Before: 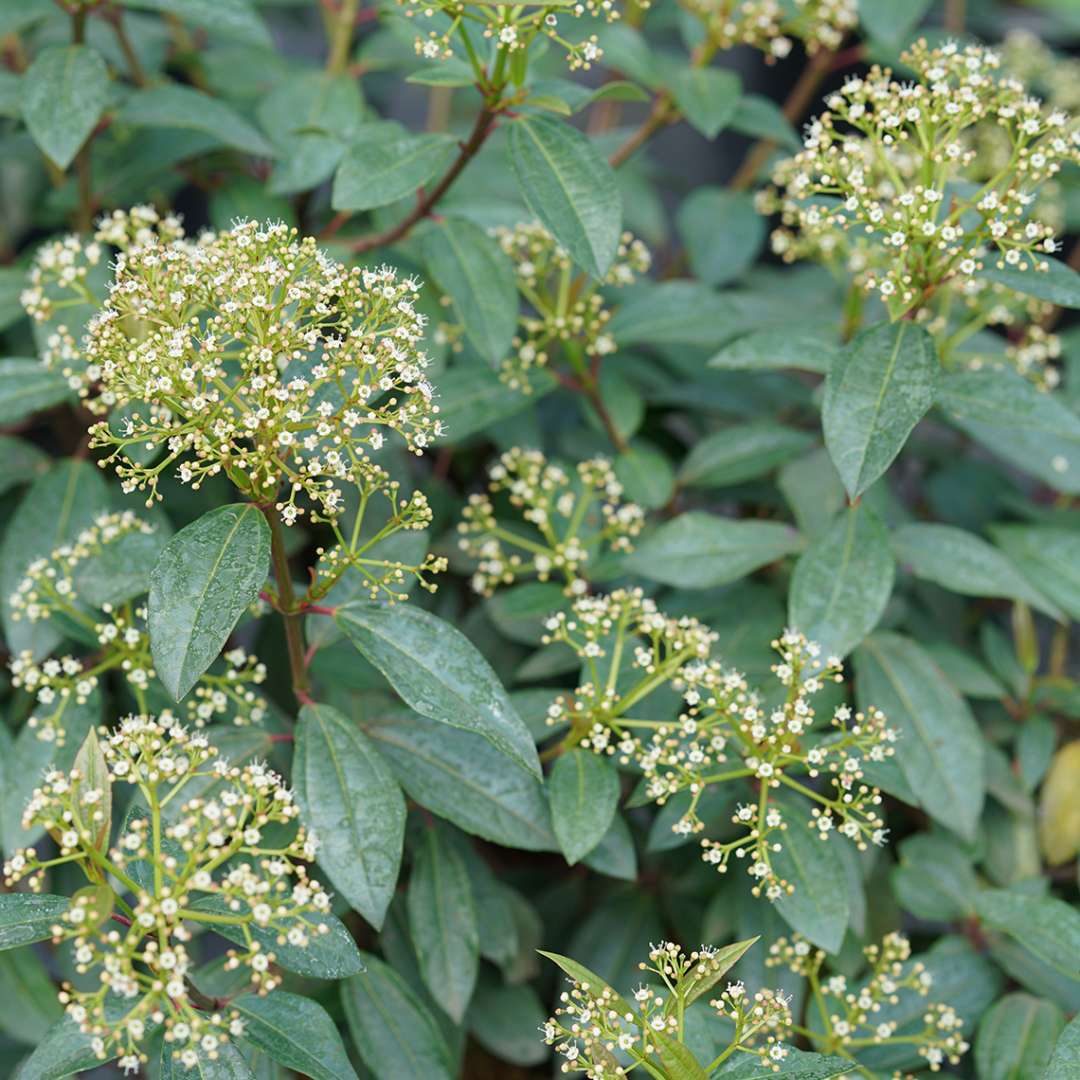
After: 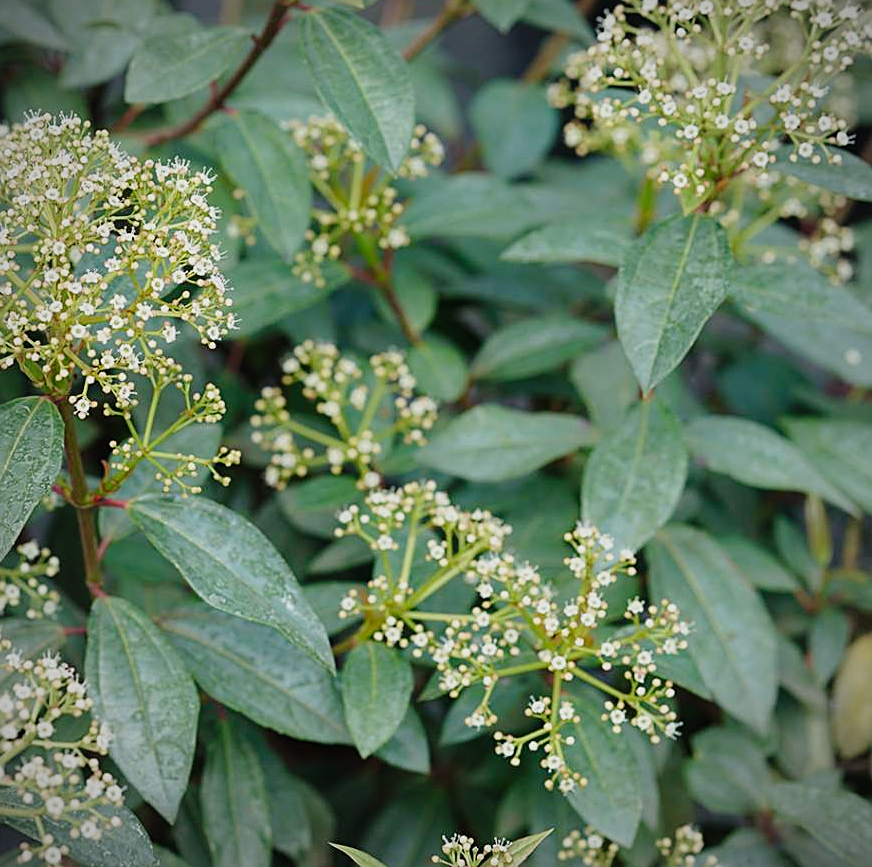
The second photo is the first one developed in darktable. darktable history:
crop: left 19.179%, top 9.91%, right 0%, bottom 9.793%
tone curve: curves: ch0 [(0, 0.009) (0.105, 0.069) (0.195, 0.154) (0.289, 0.278) (0.384, 0.391) (0.513, 0.53) (0.66, 0.667) (0.895, 0.863) (1, 0.919)]; ch1 [(0, 0) (0.161, 0.092) (0.35, 0.33) (0.403, 0.395) (0.456, 0.469) (0.502, 0.499) (0.519, 0.514) (0.576, 0.587) (0.642, 0.645) (0.701, 0.742) (1, 0.942)]; ch2 [(0, 0) (0.371, 0.362) (0.437, 0.437) (0.501, 0.5) (0.53, 0.528) (0.569, 0.551) (0.619, 0.58) (0.883, 0.752) (1, 0.929)], preserve colors none
exposure: exposure -0.024 EV, compensate highlight preservation false
sharpen: amount 0.495
vignetting: fall-off radius 60.11%, automatic ratio true, unbound false
